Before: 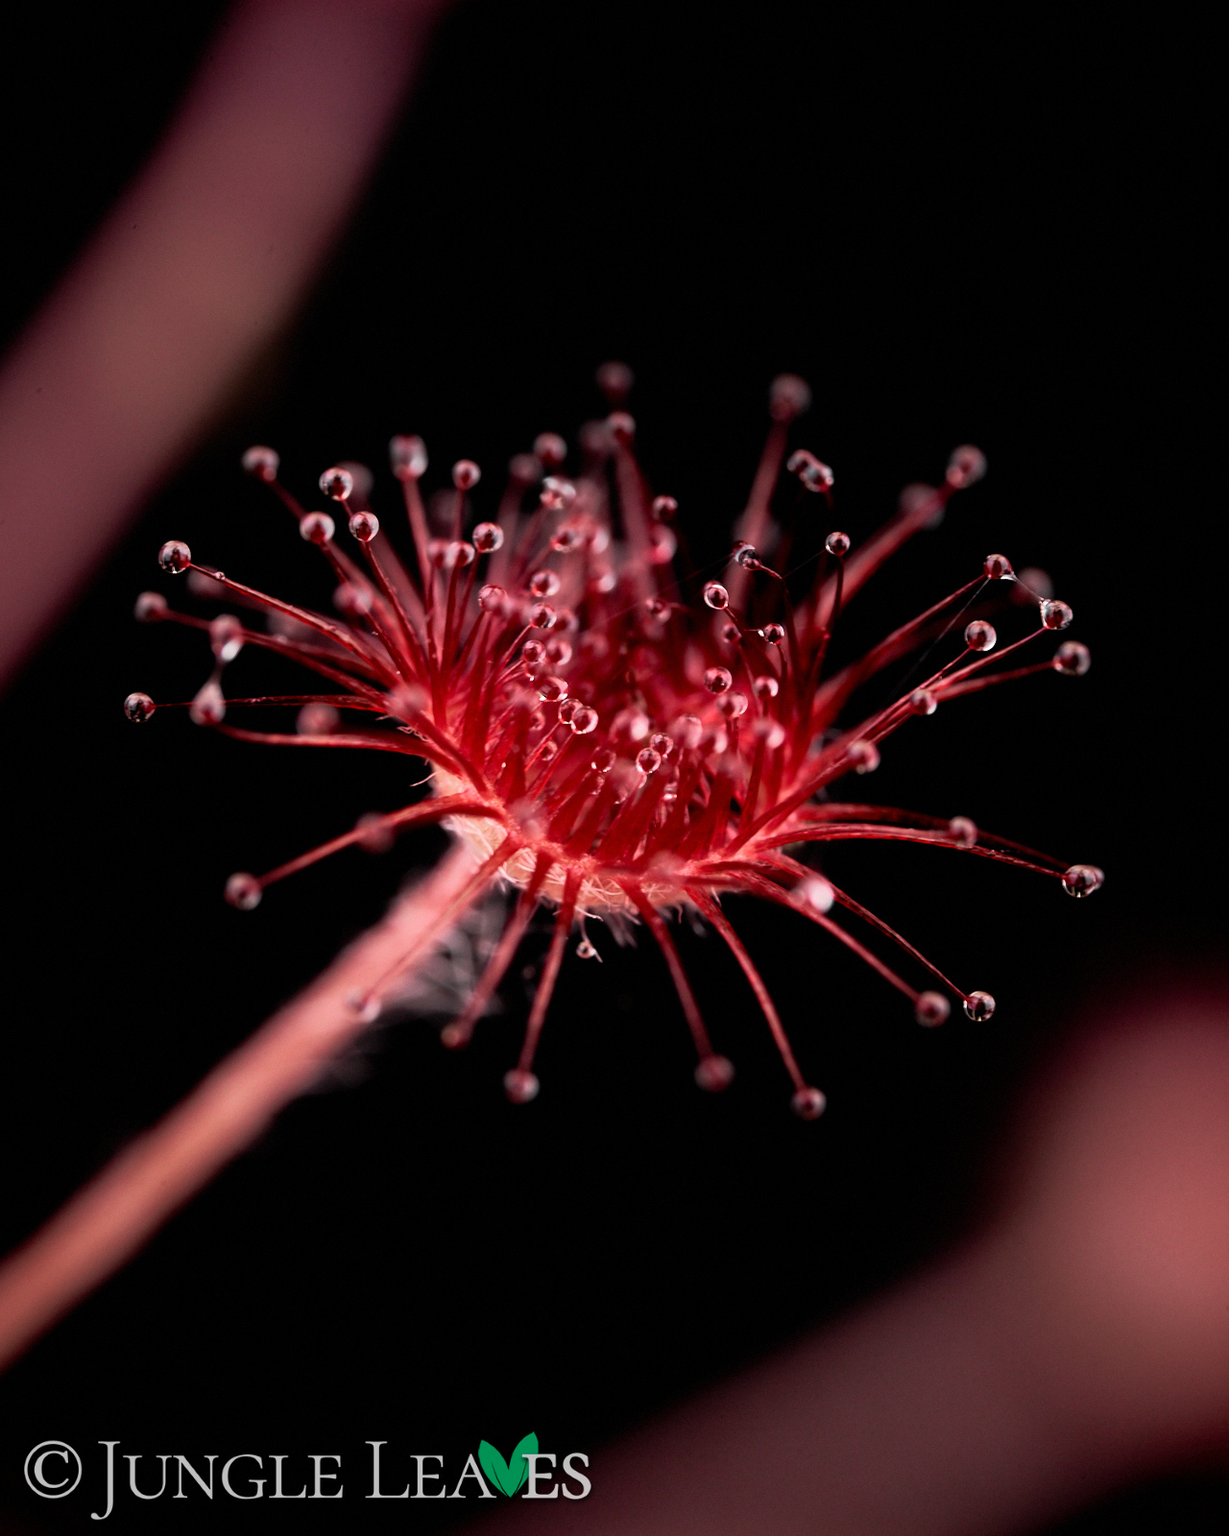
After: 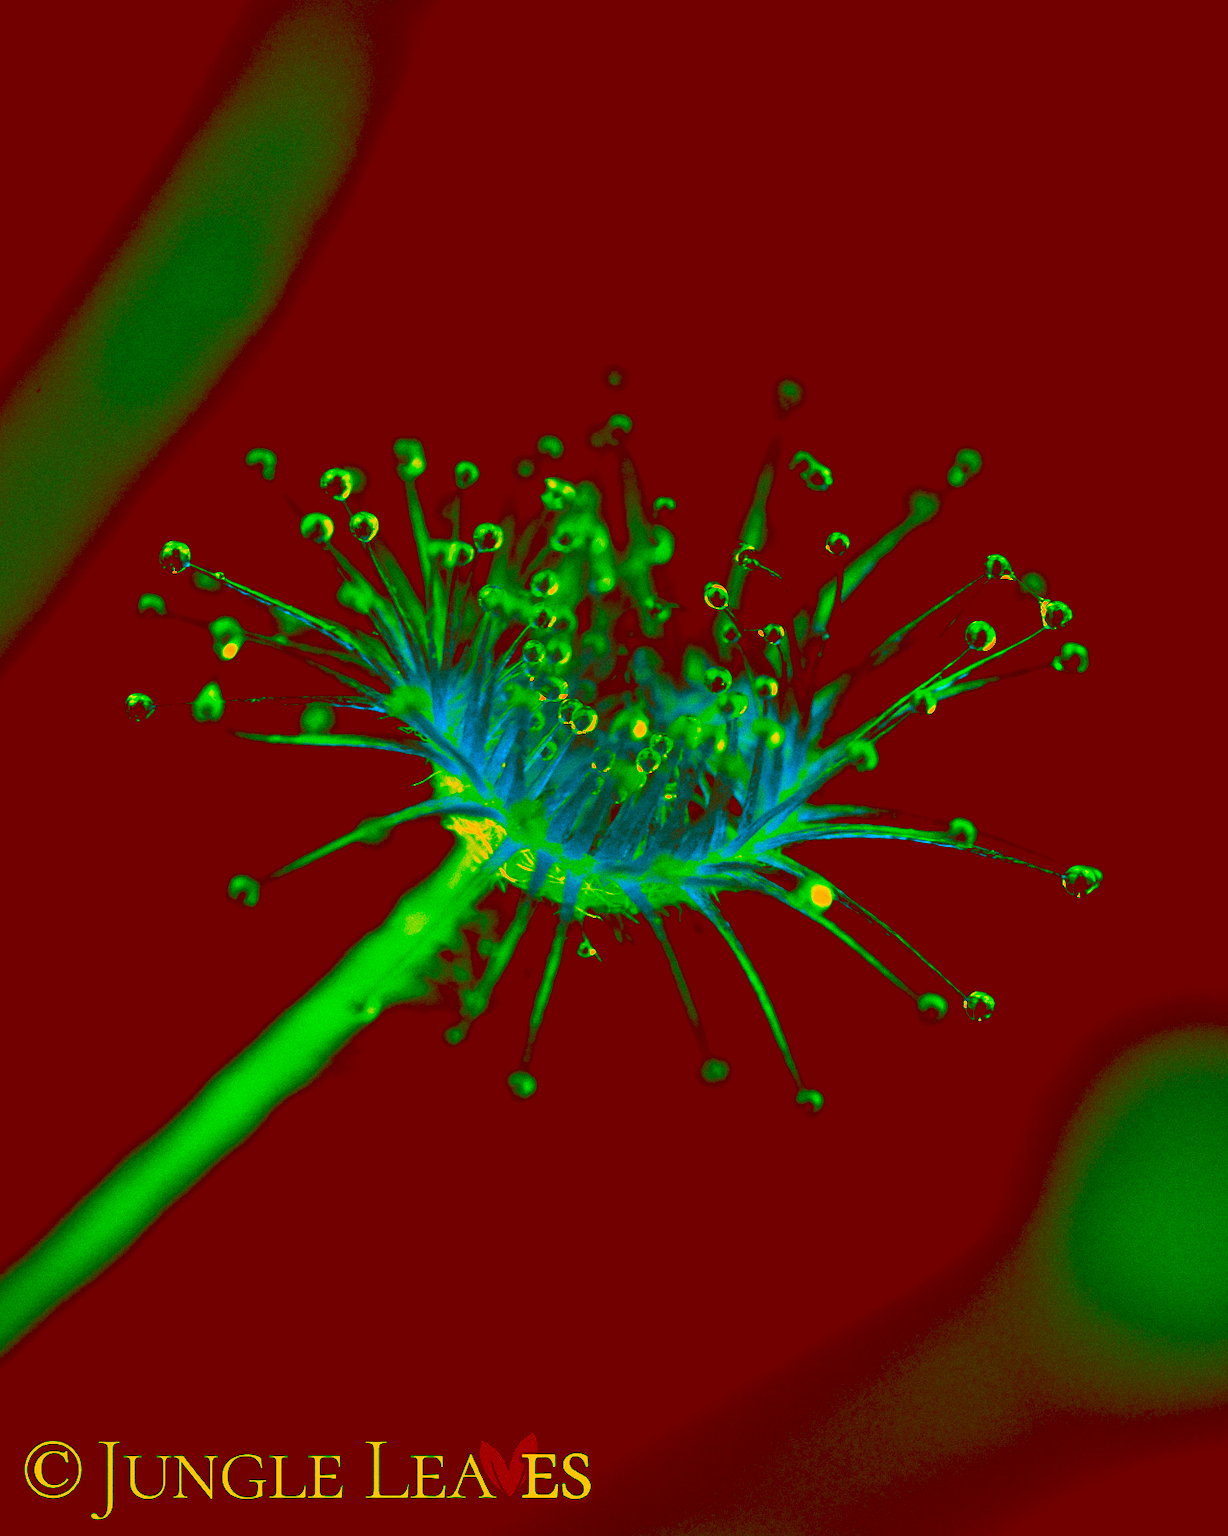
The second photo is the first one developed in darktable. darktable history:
color balance: mode lift, gamma, gain (sRGB), lift [1, 1, 0.101, 1]
base curve: curves: ch0 [(0, 0) (0.028, 0.03) (0.121, 0.232) (0.46, 0.748) (0.859, 0.968) (1, 1)], preserve colors none
color correction: highlights a* -39.68, highlights b* -40, shadows a* -40, shadows b* -40, saturation -3
levels: levels [0.029, 0.545, 0.971]
grain: on, module defaults
shadows and highlights: shadows 37.27, highlights -28.18, soften with gaussian
